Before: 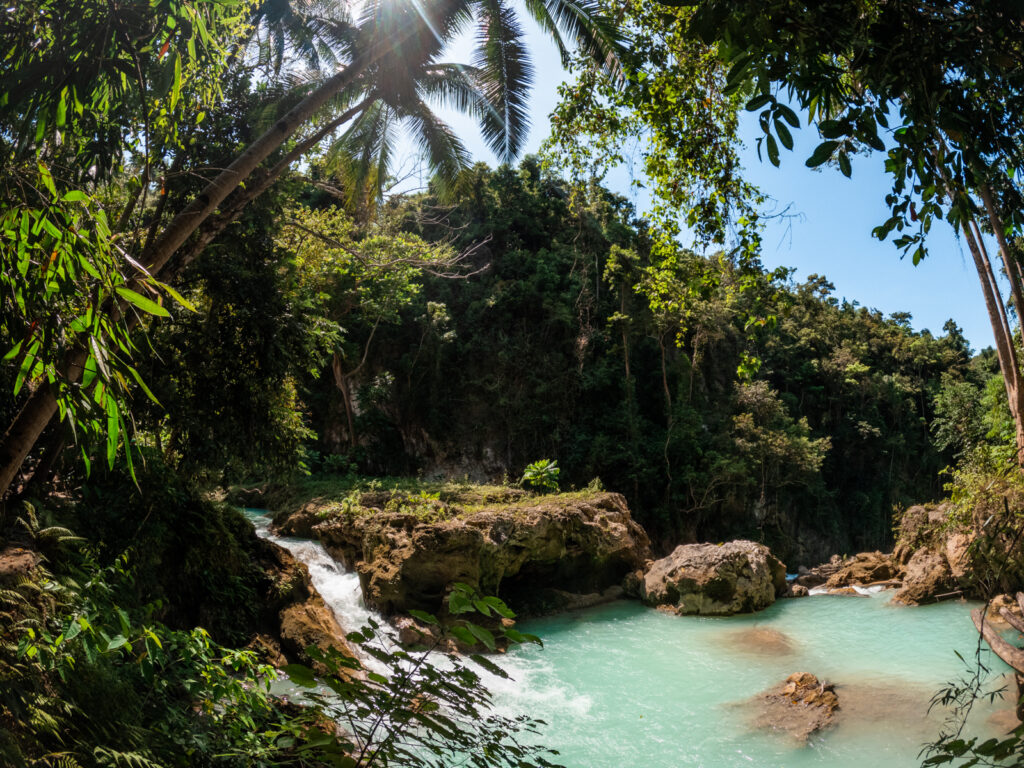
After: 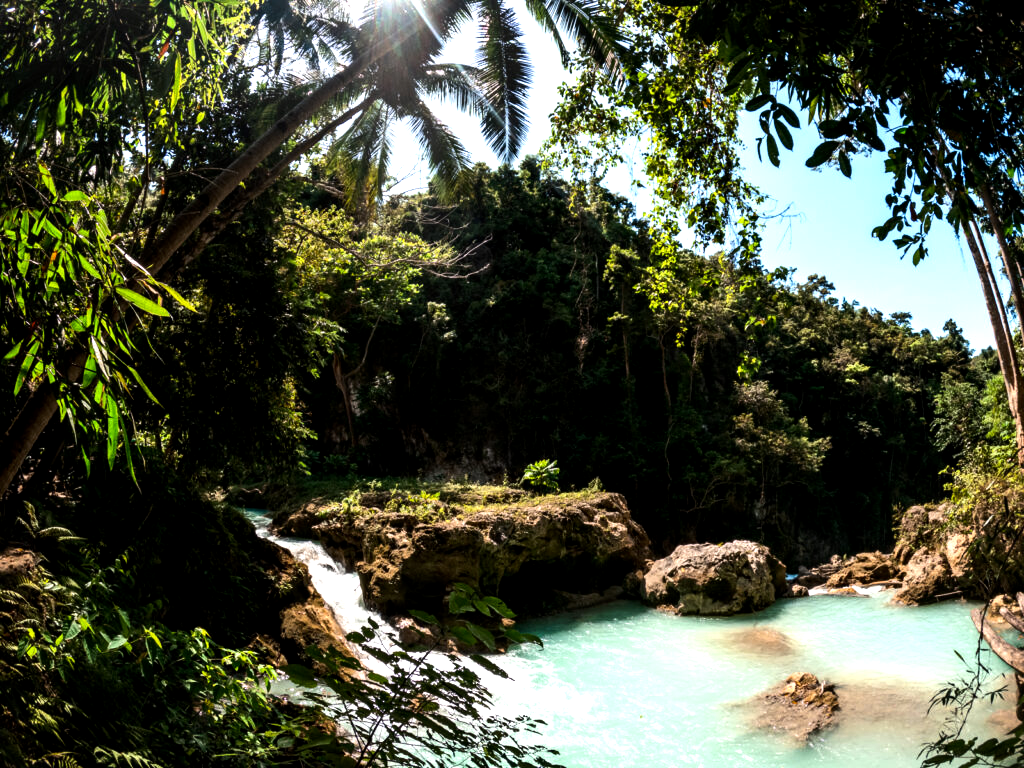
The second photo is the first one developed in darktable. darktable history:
tone equalizer: -8 EV -1.08 EV, -7 EV -1.01 EV, -6 EV -0.867 EV, -5 EV -0.578 EV, -3 EV 0.578 EV, -2 EV 0.867 EV, -1 EV 1.01 EV, +0 EV 1.08 EV, edges refinement/feathering 500, mask exposure compensation -1.57 EV, preserve details no
exposure: black level correction 0.005, exposure 0.001 EV, compensate highlight preservation false
